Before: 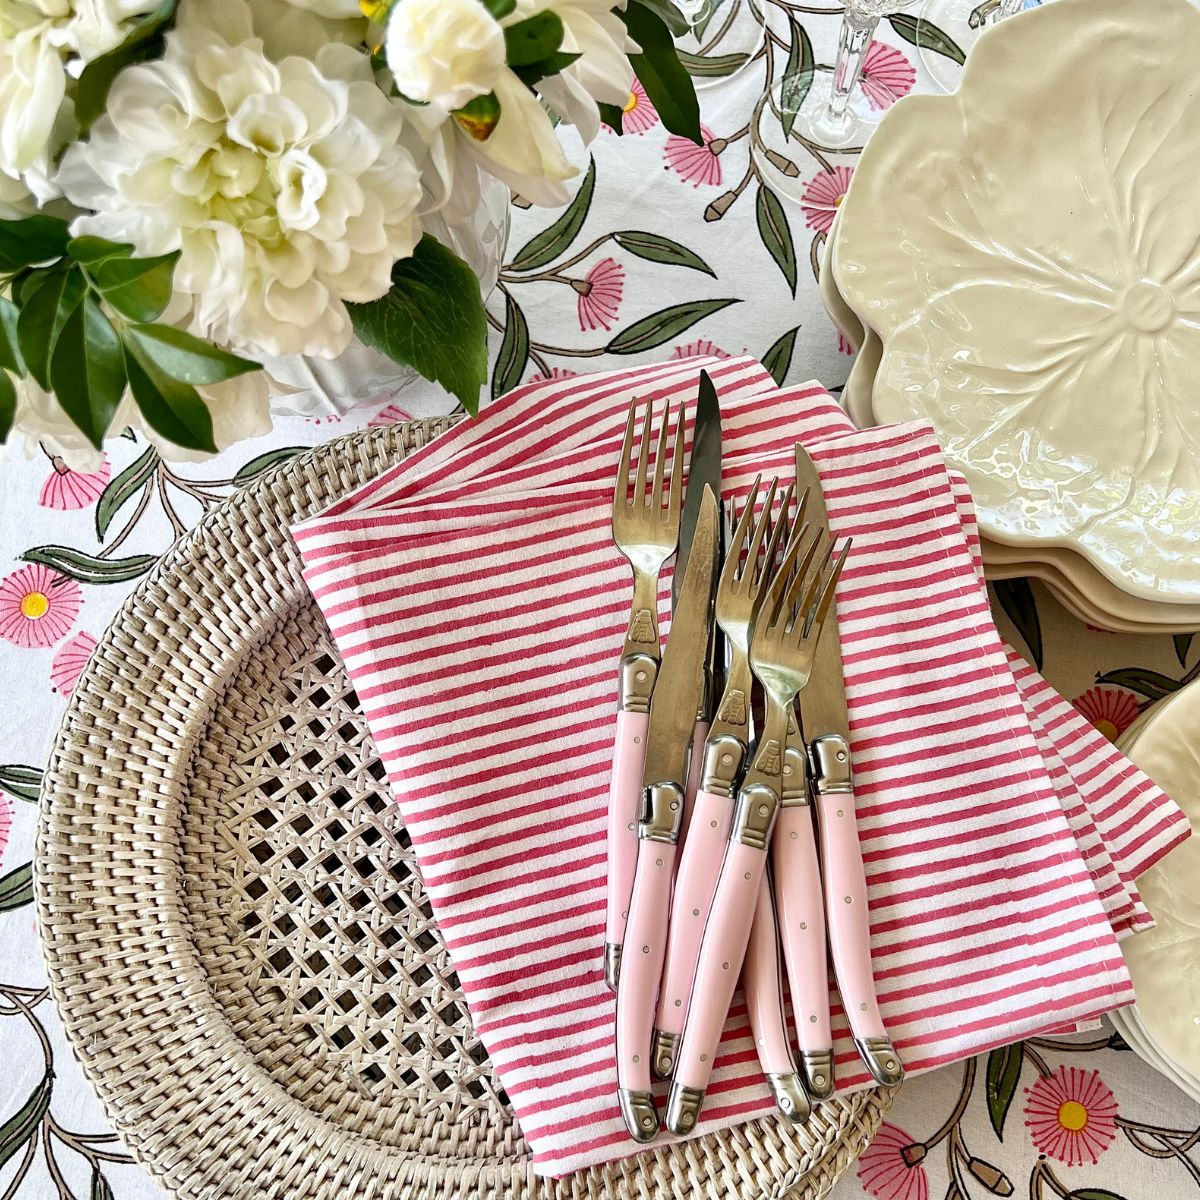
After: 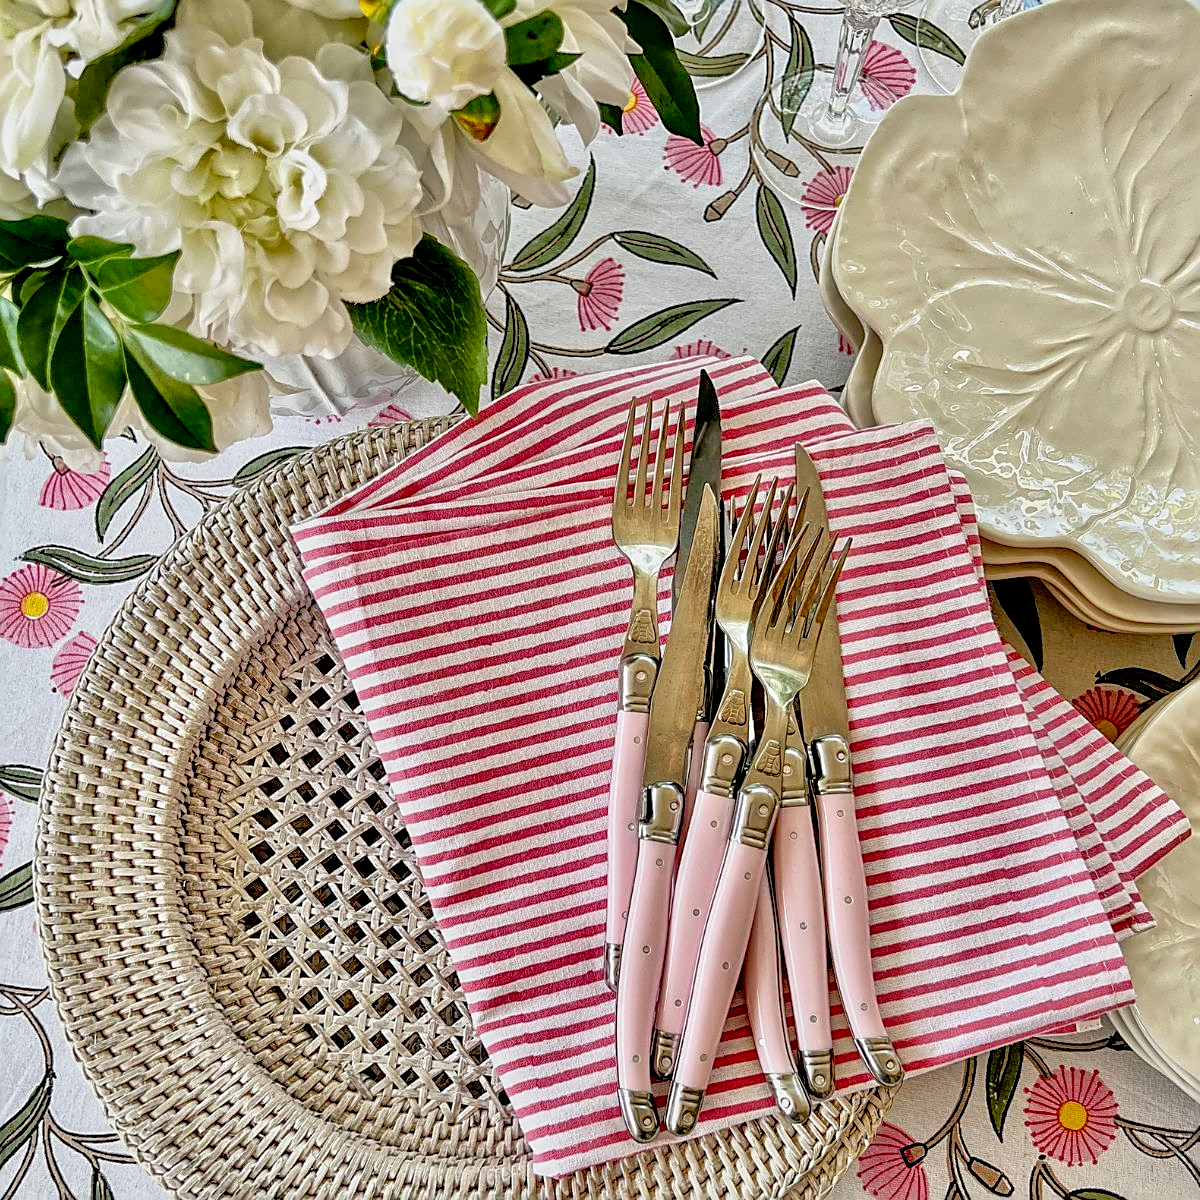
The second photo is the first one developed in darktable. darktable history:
local contrast: highlights 61%, detail 143%, midtone range 0.428
sharpen: on, module defaults
tone equalizer: -7 EV 0.15 EV, -6 EV 0.6 EV, -5 EV 1.15 EV, -4 EV 1.33 EV, -3 EV 1.15 EV, -2 EV 0.6 EV, -1 EV 0.15 EV, mask exposure compensation -0.5 EV
exposure: black level correction 0.011, exposure -0.478 EV, compensate highlight preservation false
